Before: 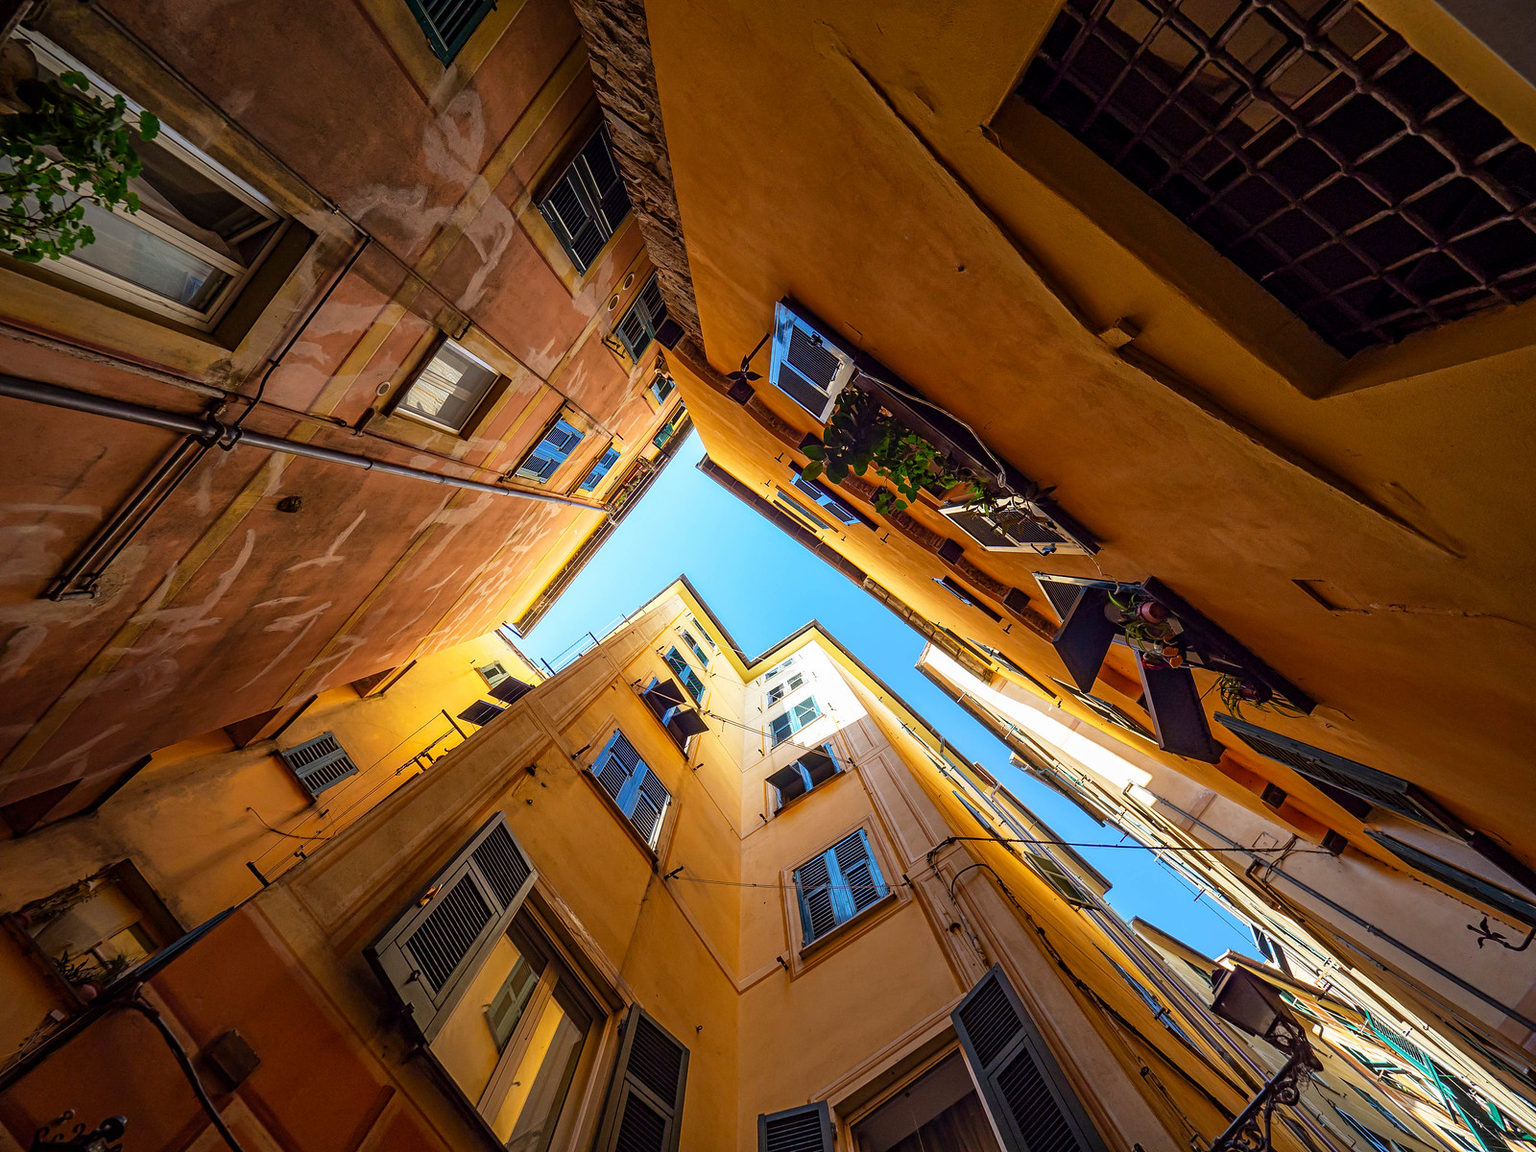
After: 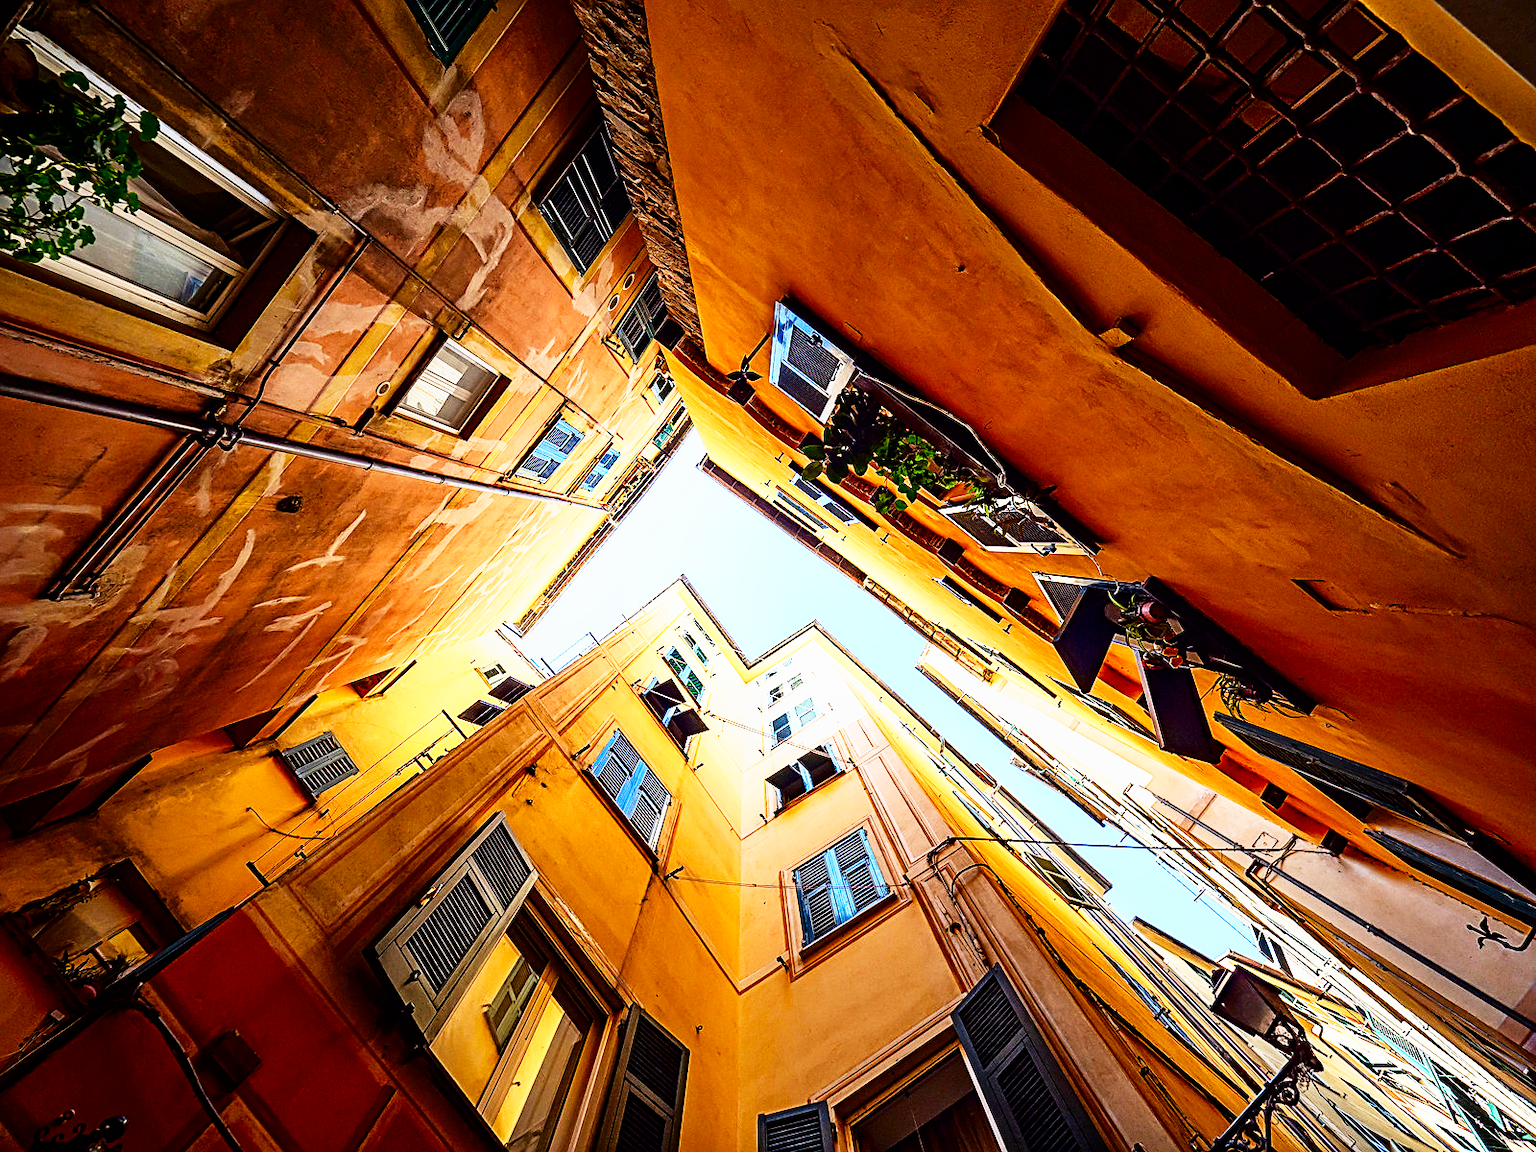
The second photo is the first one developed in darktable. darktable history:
base curve: curves: ch0 [(0, 0) (0.007, 0.004) (0.027, 0.03) (0.046, 0.07) (0.207, 0.54) (0.442, 0.872) (0.673, 0.972) (1, 1)], preserve colors none
shadows and highlights: shadows -63.34, white point adjustment -5.31, highlights 60.75
sharpen: on, module defaults
